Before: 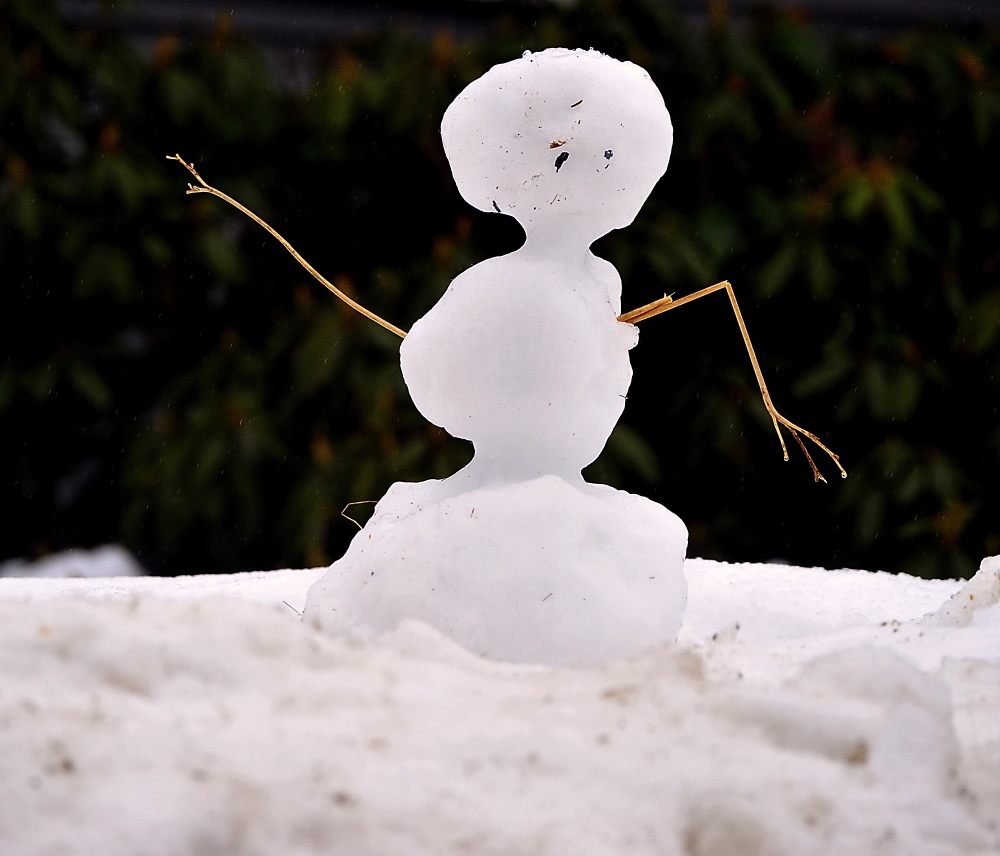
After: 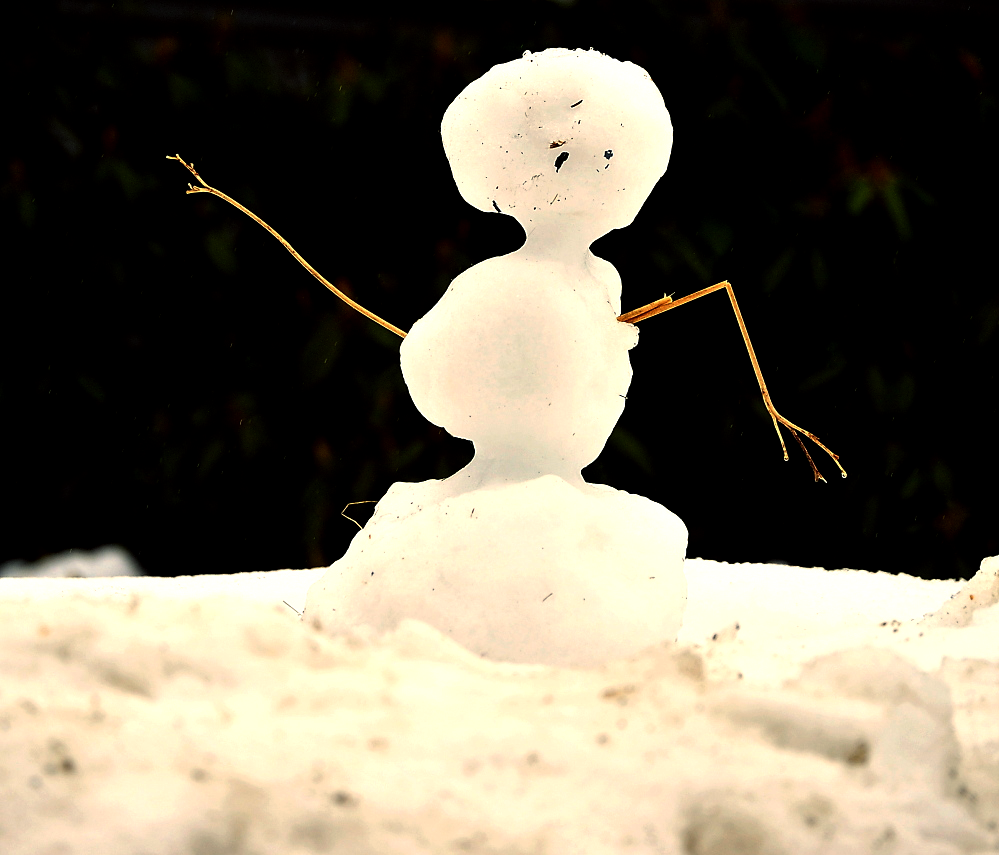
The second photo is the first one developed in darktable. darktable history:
exposure: black level correction 0.002, exposure 0.15 EV, compensate highlight preservation false
white balance: red 0.967, blue 1.049
color balance: mode lift, gamma, gain (sRGB), lift [1.014, 0.966, 0.918, 0.87], gamma [0.86, 0.734, 0.918, 0.976], gain [1.063, 1.13, 1.063, 0.86]
tone equalizer: -8 EV -0.55 EV
